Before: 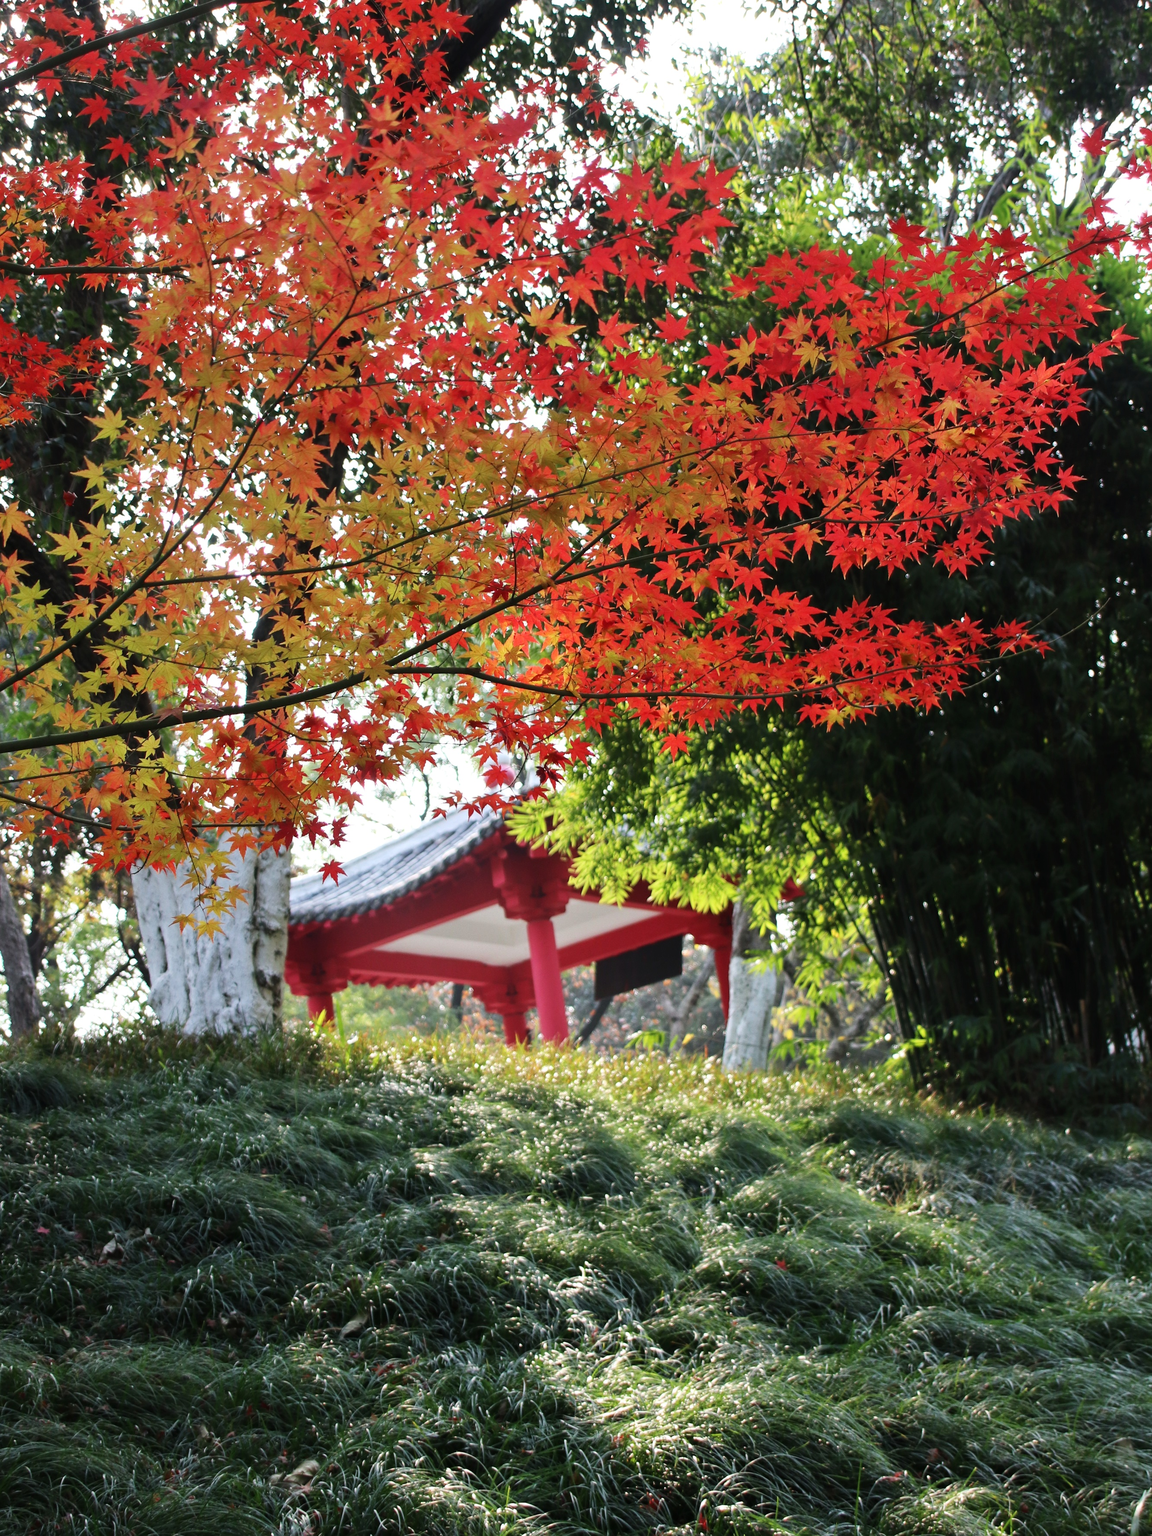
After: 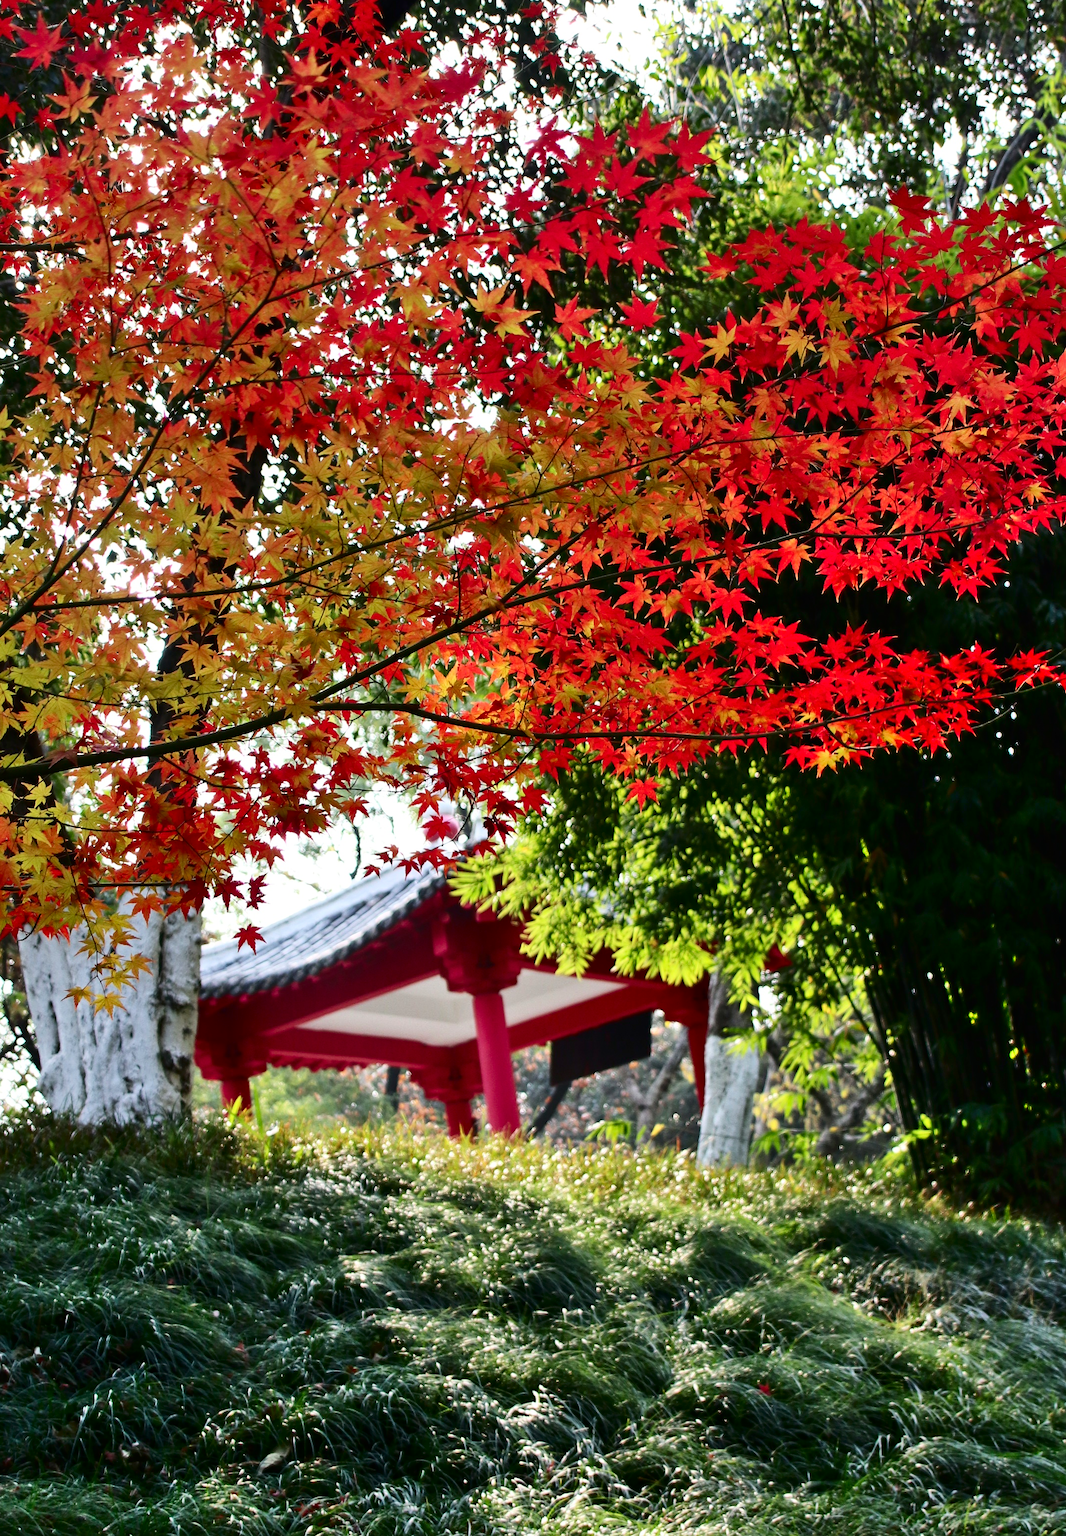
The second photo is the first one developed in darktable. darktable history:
shadows and highlights: highlights color adjustment 74.06%, low approximation 0.01, soften with gaussian
contrast brightness saturation: contrast 0.203, brightness -0.11, saturation 0.1
crop: left 10.024%, top 3.593%, right 9.275%, bottom 9.295%
